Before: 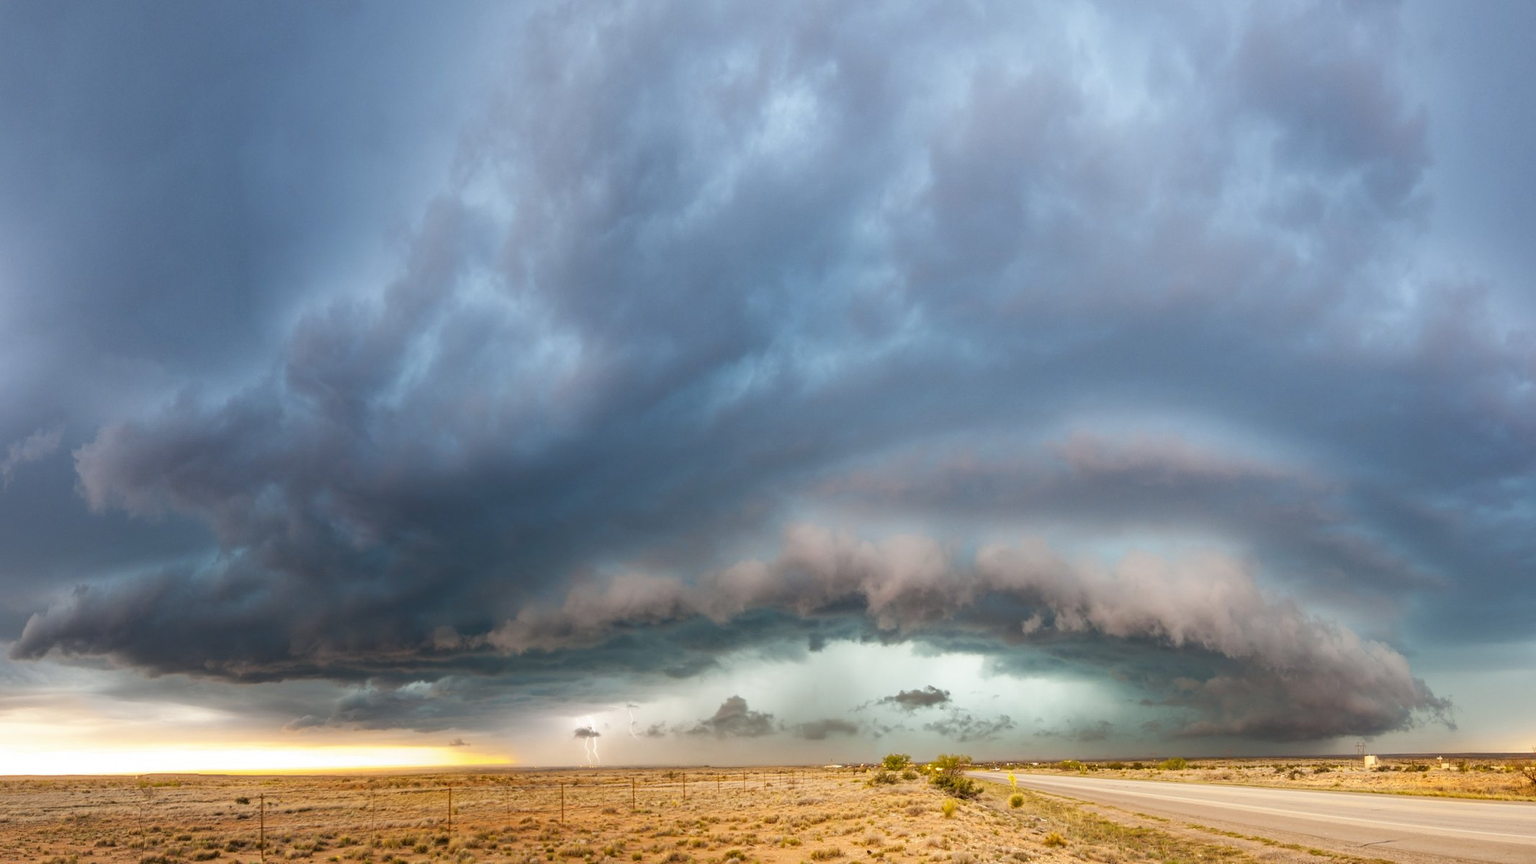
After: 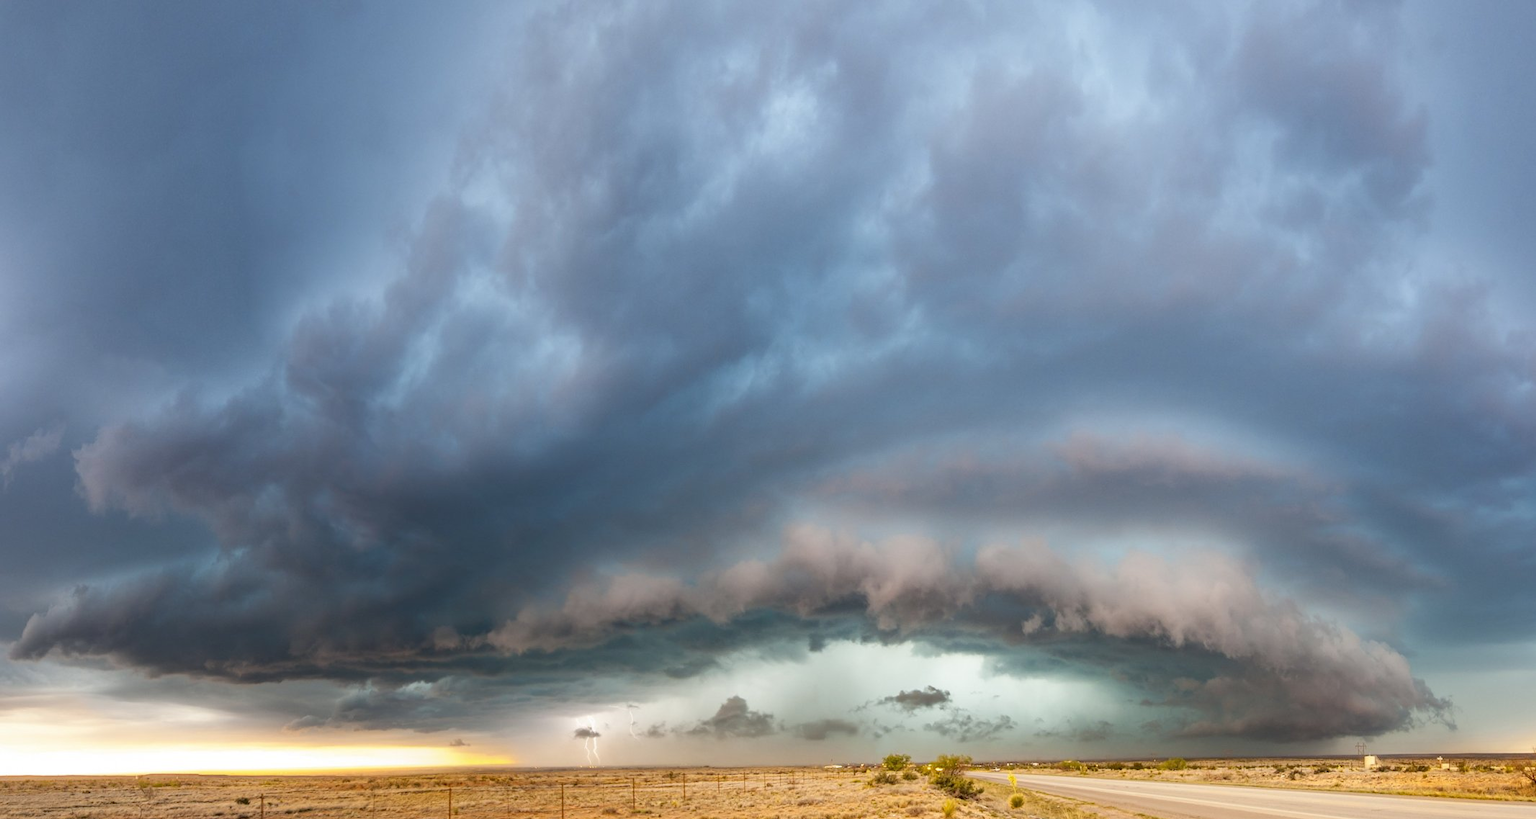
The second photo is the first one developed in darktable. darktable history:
crop and rotate: top 0.011%, bottom 5.097%
